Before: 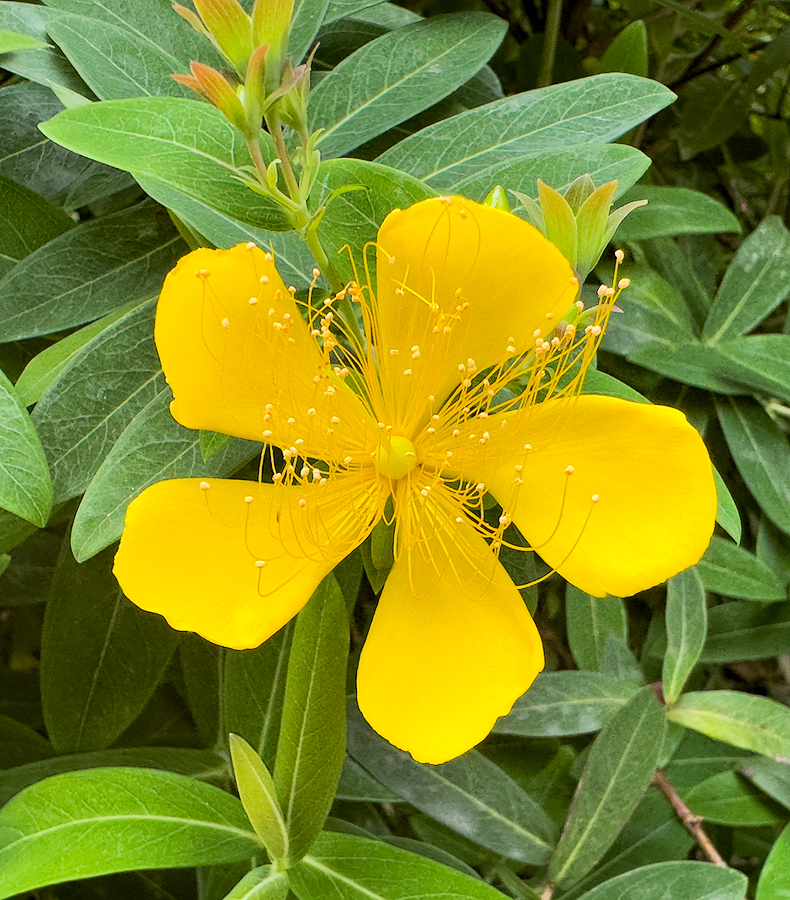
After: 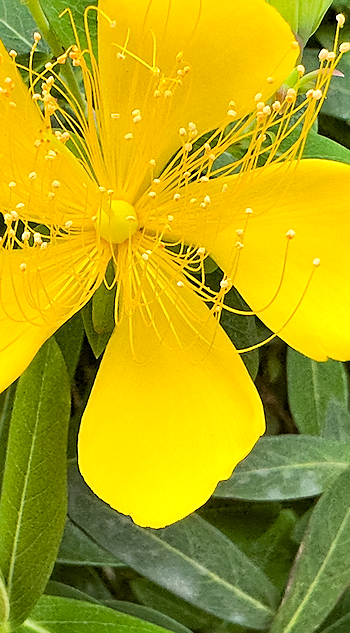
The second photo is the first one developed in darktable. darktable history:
sharpen: radius 1.864, amount 0.398, threshold 1.271
crop: left 35.432%, top 26.233%, right 20.145%, bottom 3.432%
levels: levels [0.016, 0.484, 0.953]
